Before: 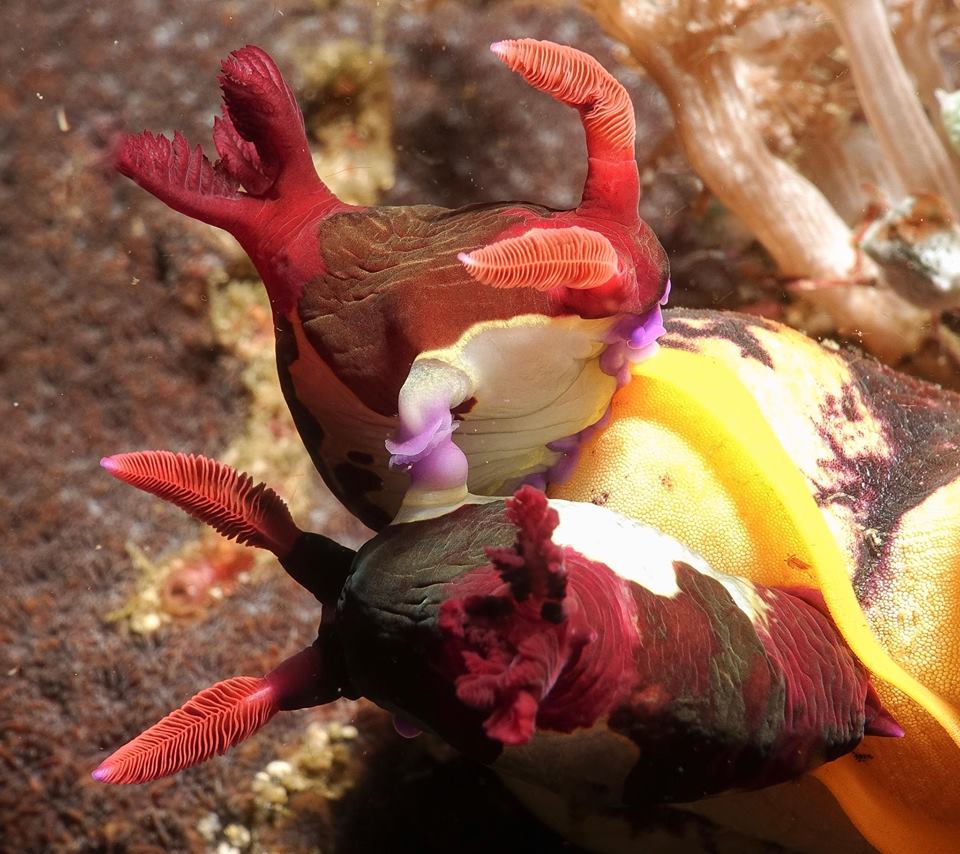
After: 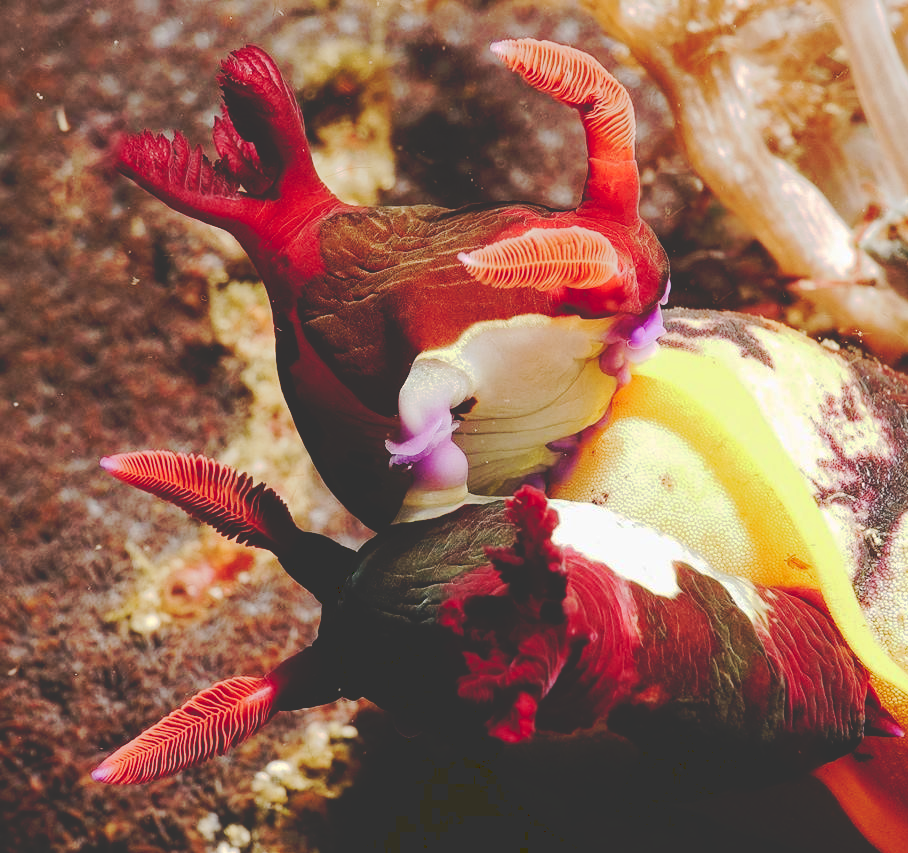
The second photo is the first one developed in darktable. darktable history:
tone curve: curves: ch0 [(0, 0) (0.003, 0.198) (0.011, 0.198) (0.025, 0.198) (0.044, 0.198) (0.069, 0.201) (0.1, 0.202) (0.136, 0.207) (0.177, 0.212) (0.224, 0.222) (0.277, 0.27) (0.335, 0.332) (0.399, 0.422) (0.468, 0.542) (0.543, 0.626) (0.623, 0.698) (0.709, 0.764) (0.801, 0.82) (0.898, 0.863) (1, 1)], preserve colors none
crop and rotate: left 0%, right 5.339%
contrast brightness saturation: saturation -0.047
